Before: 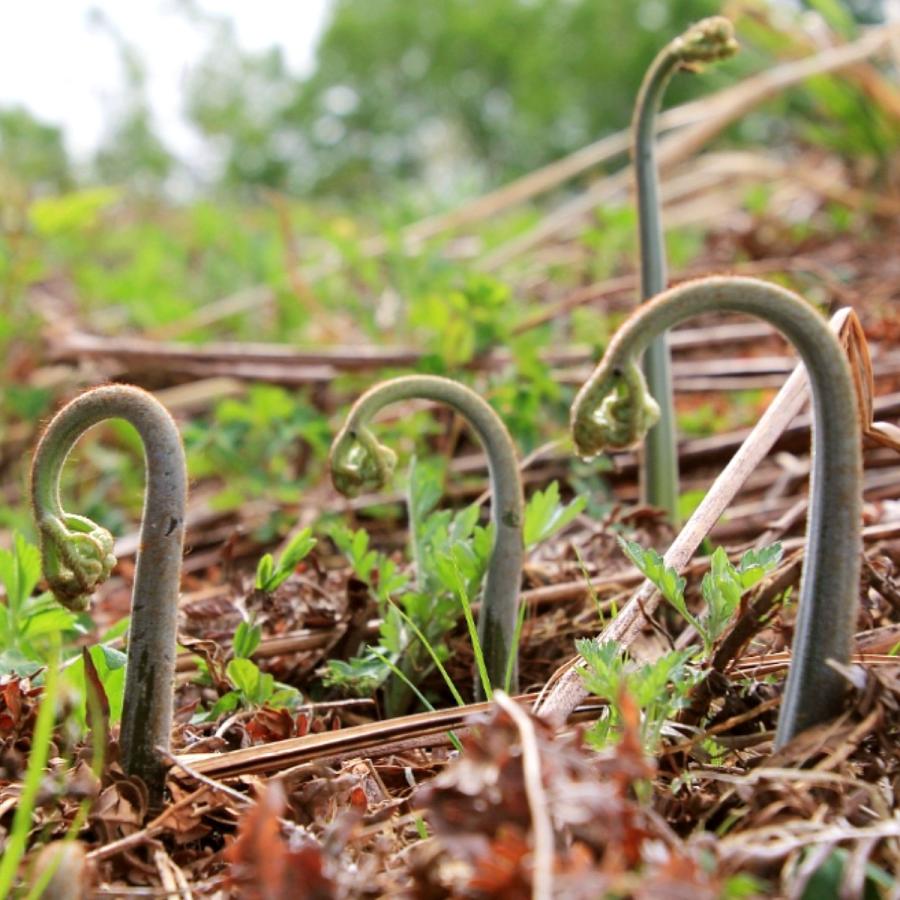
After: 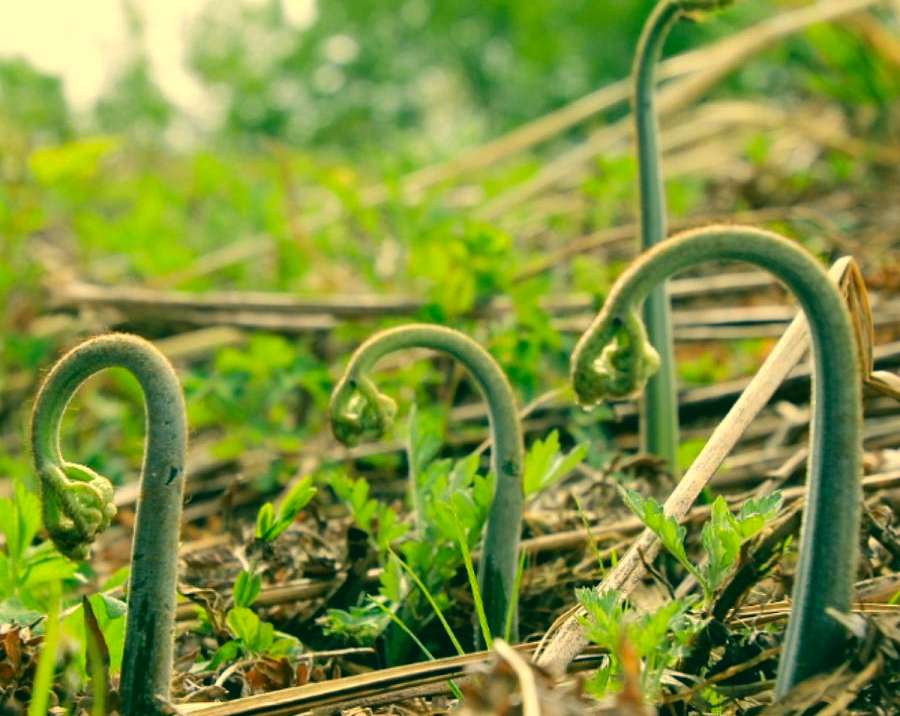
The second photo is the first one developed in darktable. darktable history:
crop and rotate: top 5.668%, bottom 14.751%
color correction: highlights a* 1.72, highlights b* 34.33, shadows a* -36.02, shadows b* -6.27
